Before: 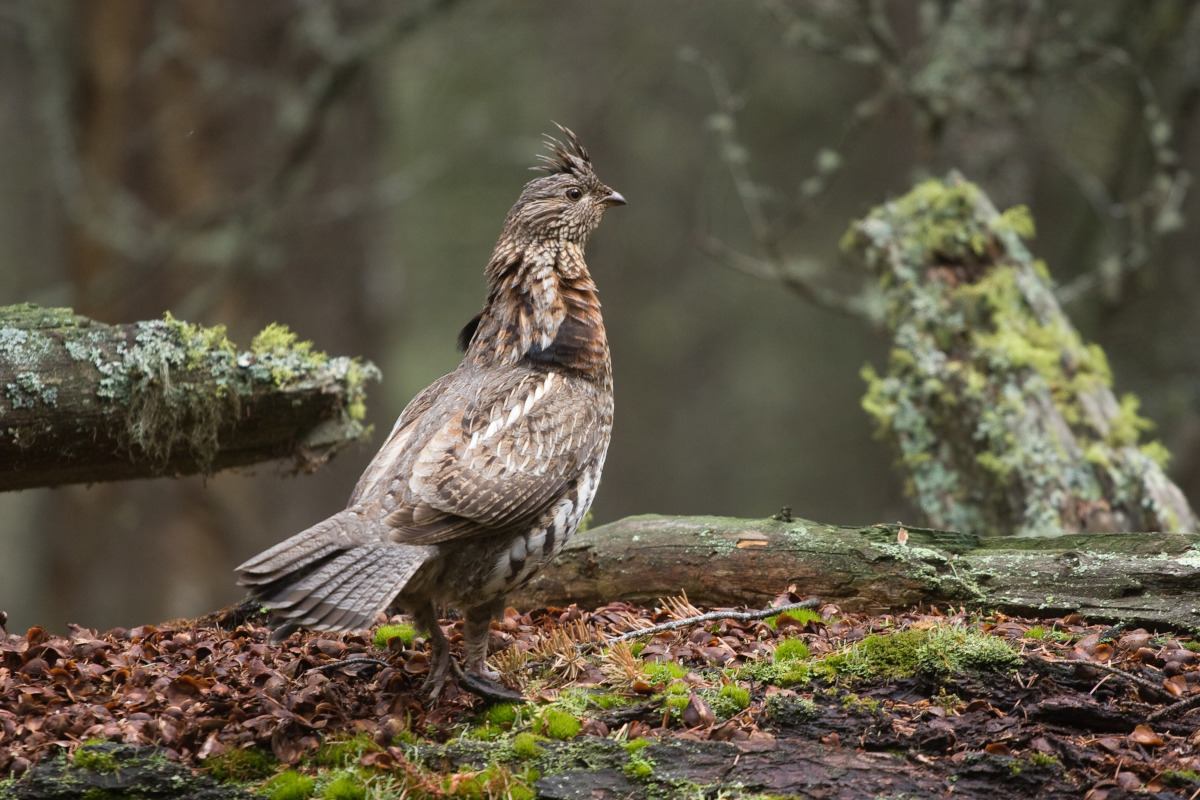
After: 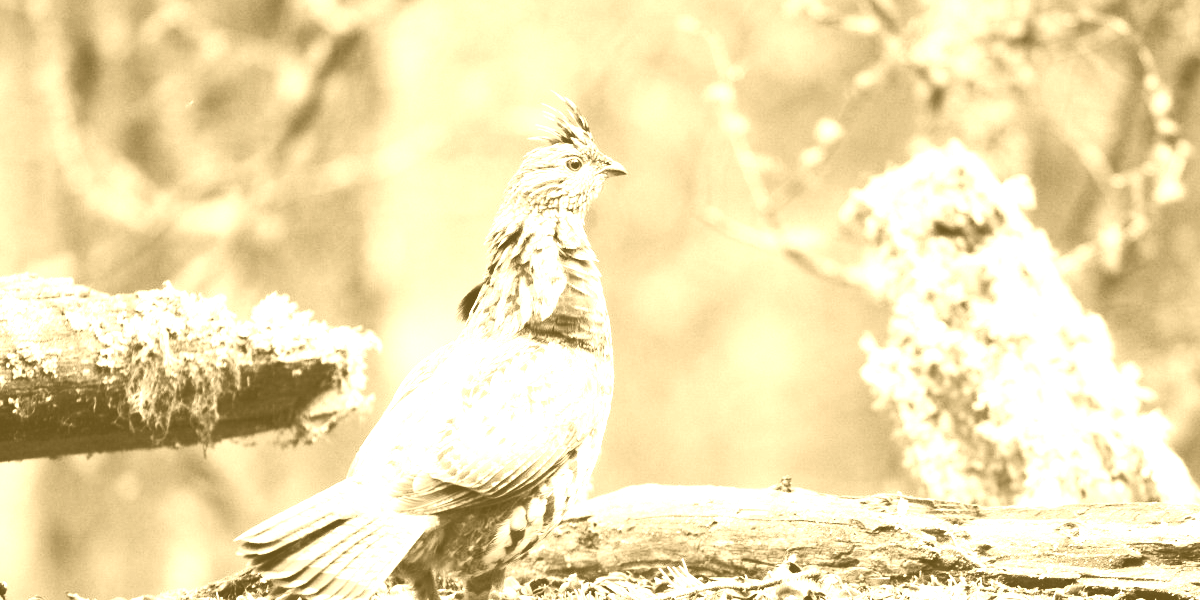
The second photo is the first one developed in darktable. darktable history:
tone curve: curves: ch0 [(0, 0) (0.003, 0.002) (0.011, 0.008) (0.025, 0.017) (0.044, 0.027) (0.069, 0.037) (0.1, 0.052) (0.136, 0.074) (0.177, 0.11) (0.224, 0.155) (0.277, 0.237) (0.335, 0.34) (0.399, 0.467) (0.468, 0.584) (0.543, 0.683) (0.623, 0.762) (0.709, 0.827) (0.801, 0.888) (0.898, 0.947) (1, 1)], preserve colors none
colorize: hue 36°, source mix 100%
crop: top 3.857%, bottom 21.132%
exposure: black level correction 0, exposure 1.35 EV, compensate exposure bias true, compensate highlight preservation false
